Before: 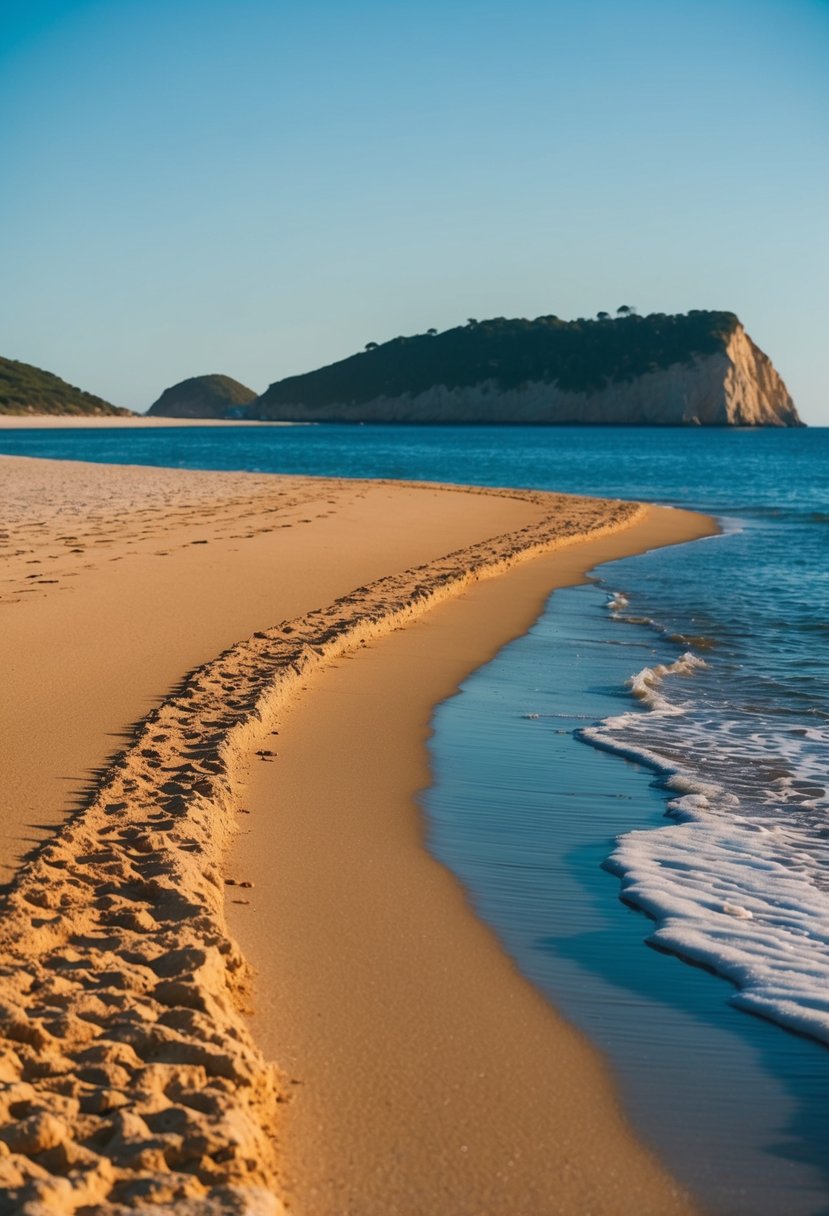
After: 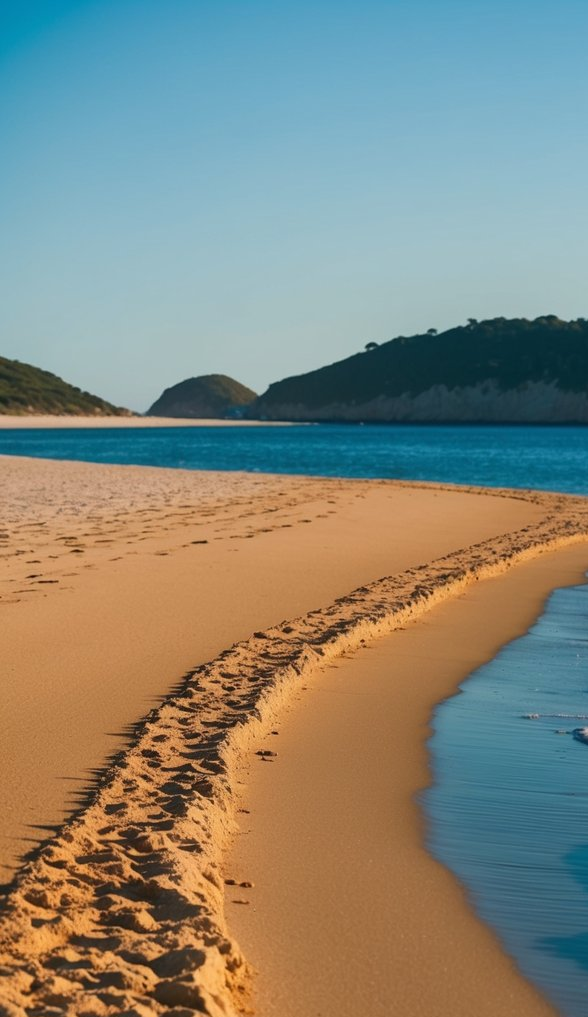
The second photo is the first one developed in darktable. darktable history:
crop: right 28.966%, bottom 16.32%
vignetting: fall-off start 116.06%, fall-off radius 59.26%, brightness -0.227, saturation 0.137, unbound false
